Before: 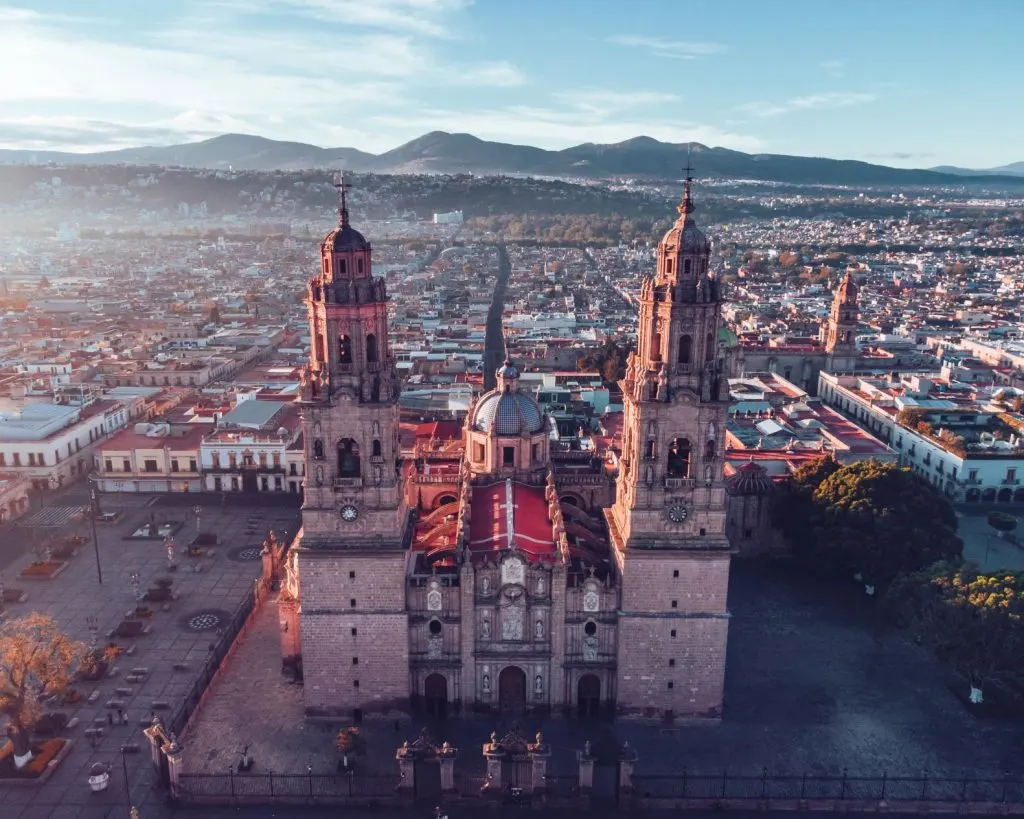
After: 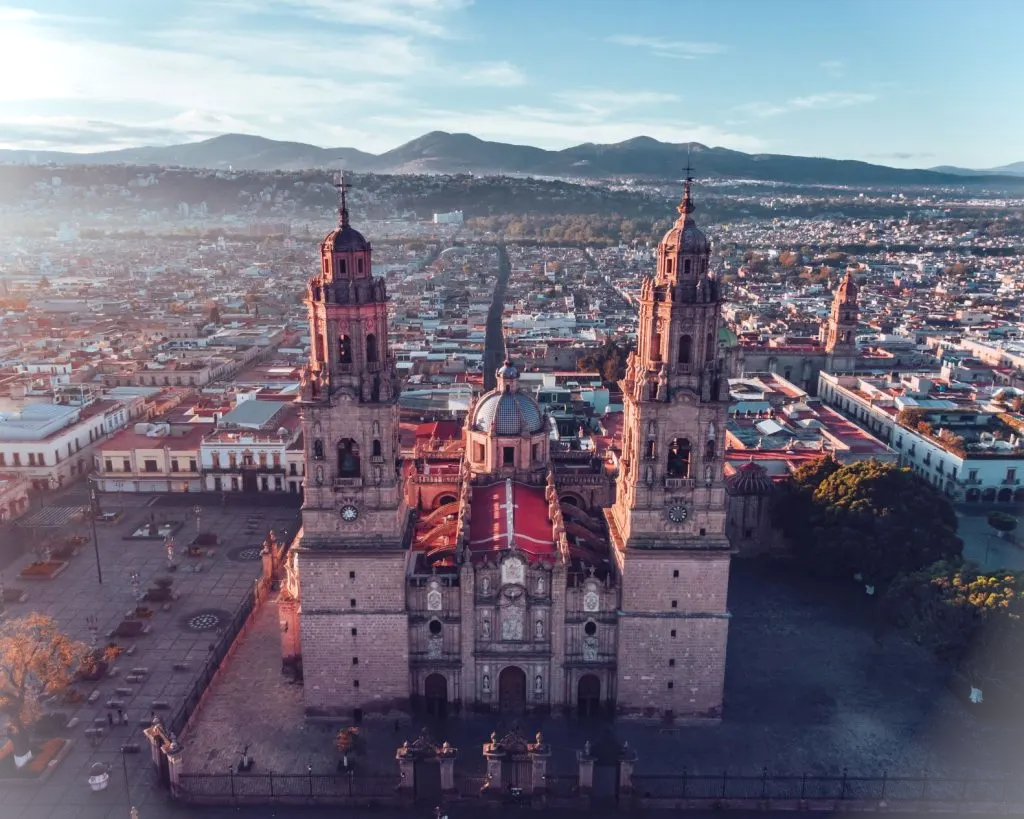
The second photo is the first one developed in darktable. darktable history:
vignetting: fall-off start 100%, brightness 0.3, saturation 0
